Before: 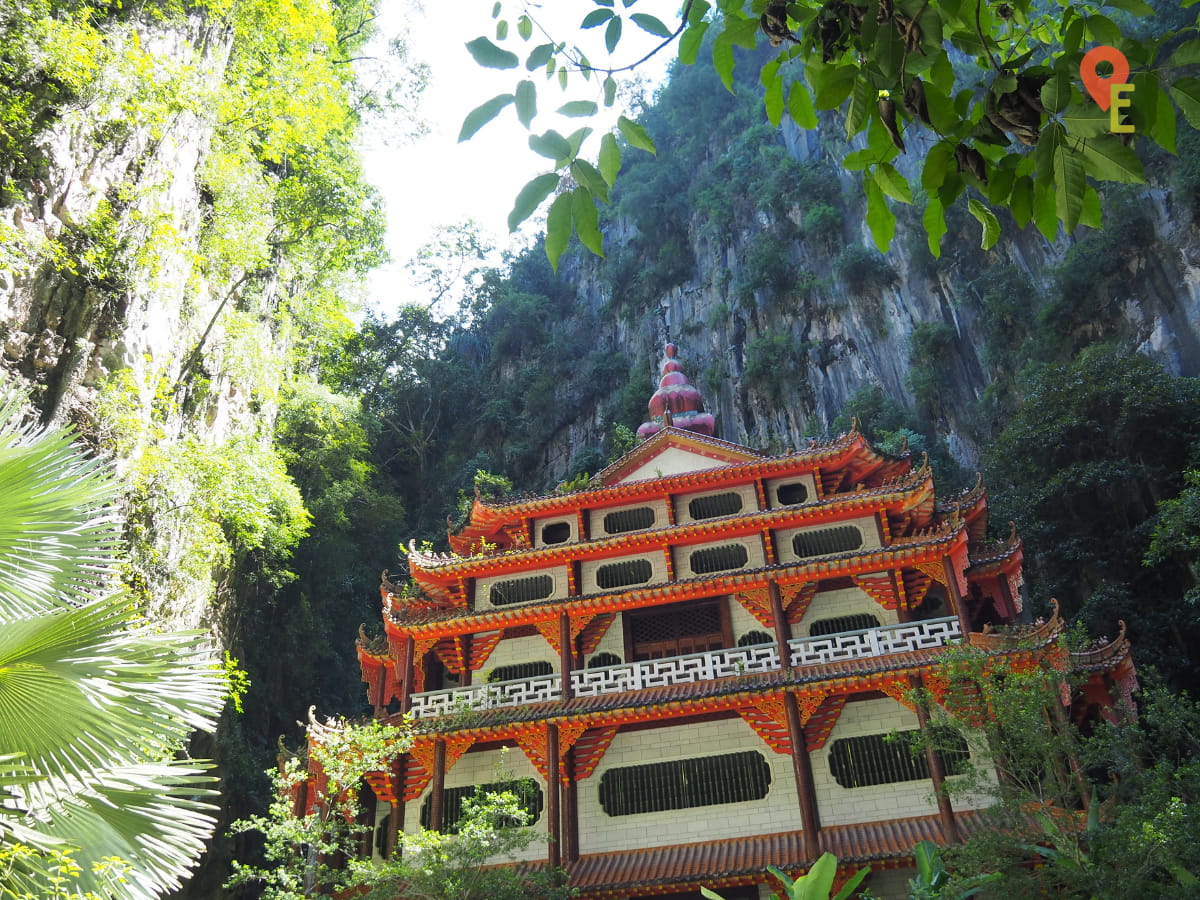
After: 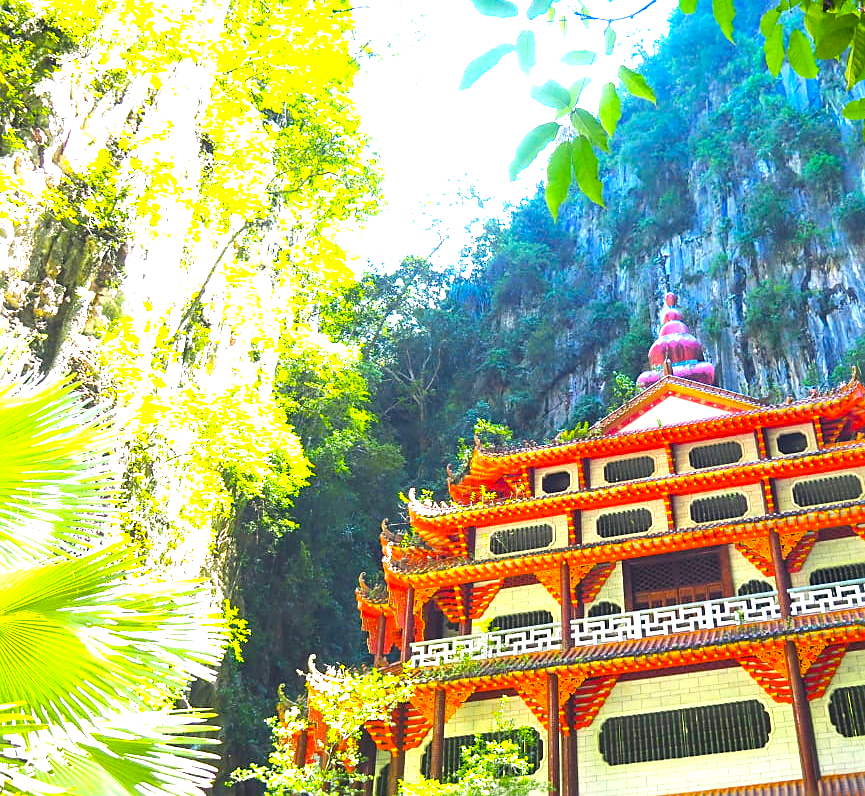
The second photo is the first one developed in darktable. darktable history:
sharpen: radius 1.832, amount 0.395, threshold 1.352
exposure: black level correction 0, exposure 1.465 EV, compensate highlight preservation false
color balance rgb: linear chroma grading › shadows 10.194%, linear chroma grading › highlights 11.126%, linear chroma grading › global chroma 15.583%, linear chroma grading › mid-tones 14.637%, perceptual saturation grading › global saturation 30.555%, global vibrance 9.271%
crop: top 5.738%, right 27.876%, bottom 5.754%
